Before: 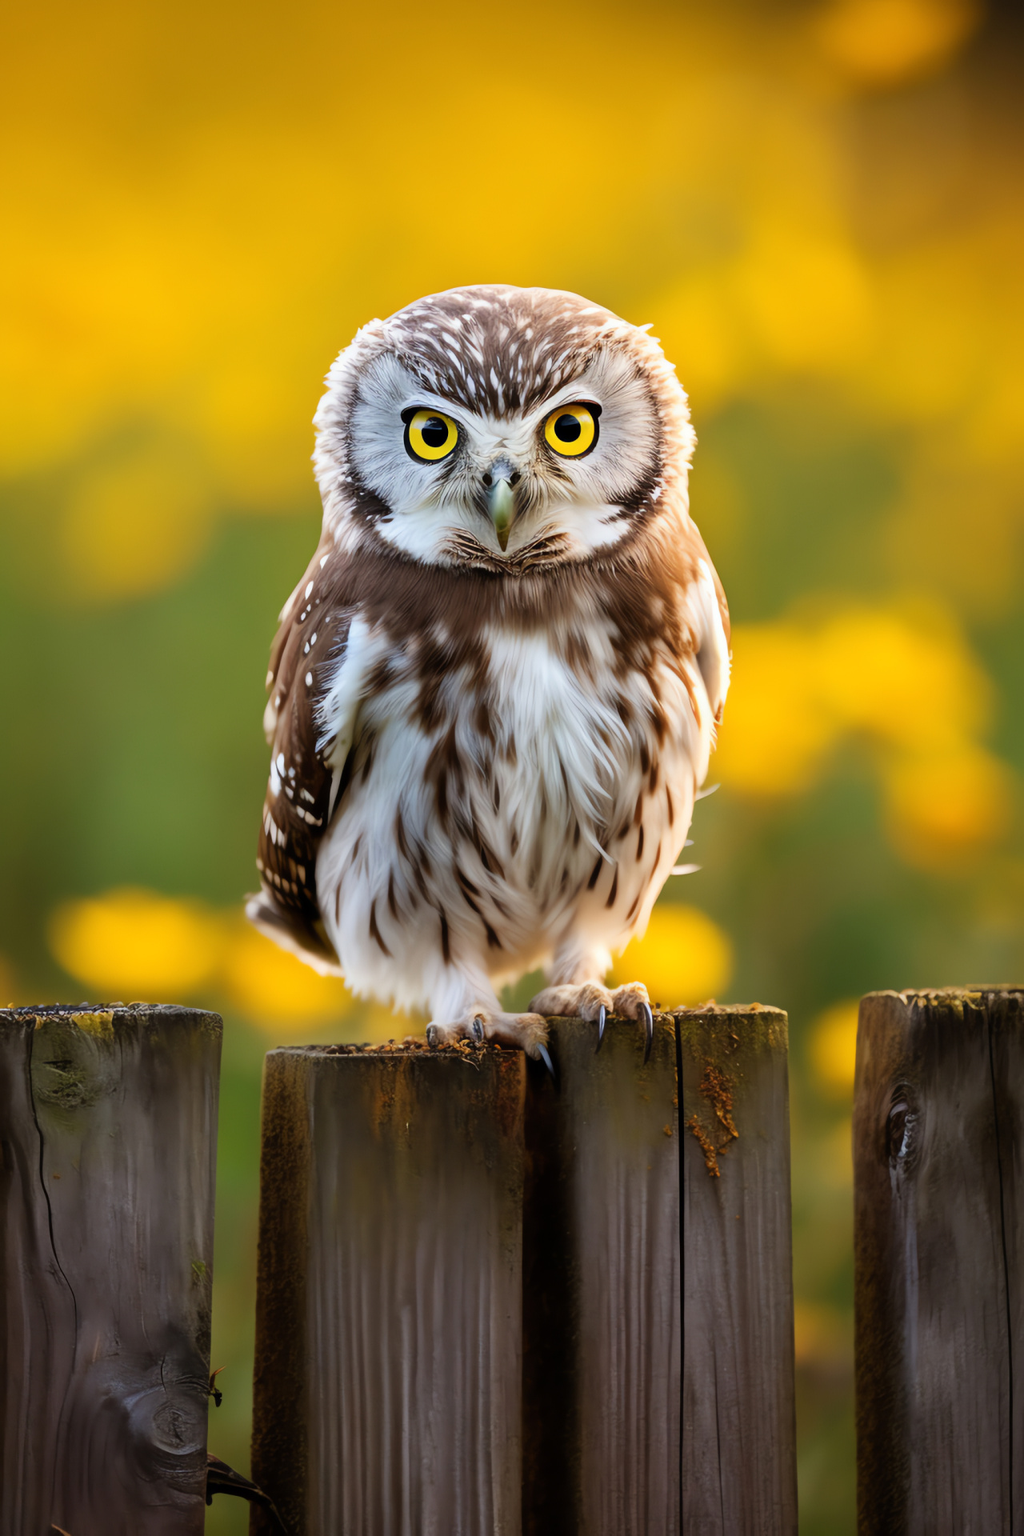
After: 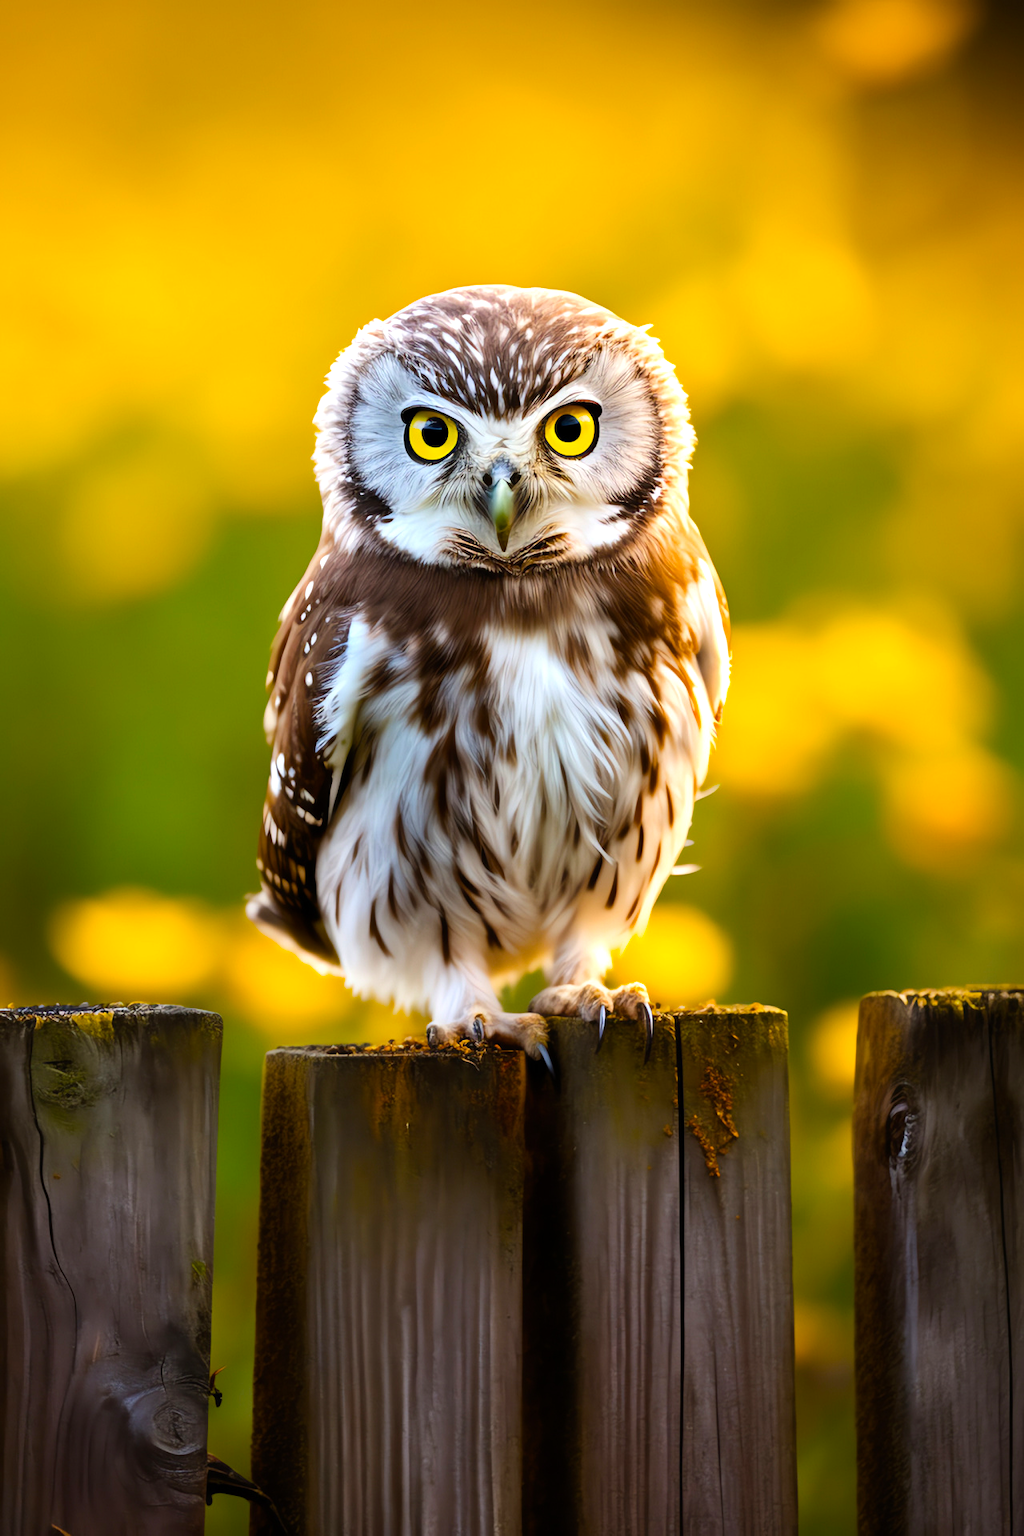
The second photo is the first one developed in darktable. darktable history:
tone equalizer: -8 EV -0.417 EV, -7 EV -0.389 EV, -6 EV -0.333 EV, -5 EV -0.222 EV, -3 EV 0.222 EV, -2 EV 0.333 EV, -1 EV 0.389 EV, +0 EV 0.417 EV, edges refinement/feathering 500, mask exposure compensation -1.57 EV, preserve details no
color balance rgb: linear chroma grading › global chroma 10%, perceptual saturation grading › global saturation 30%, global vibrance 10%
